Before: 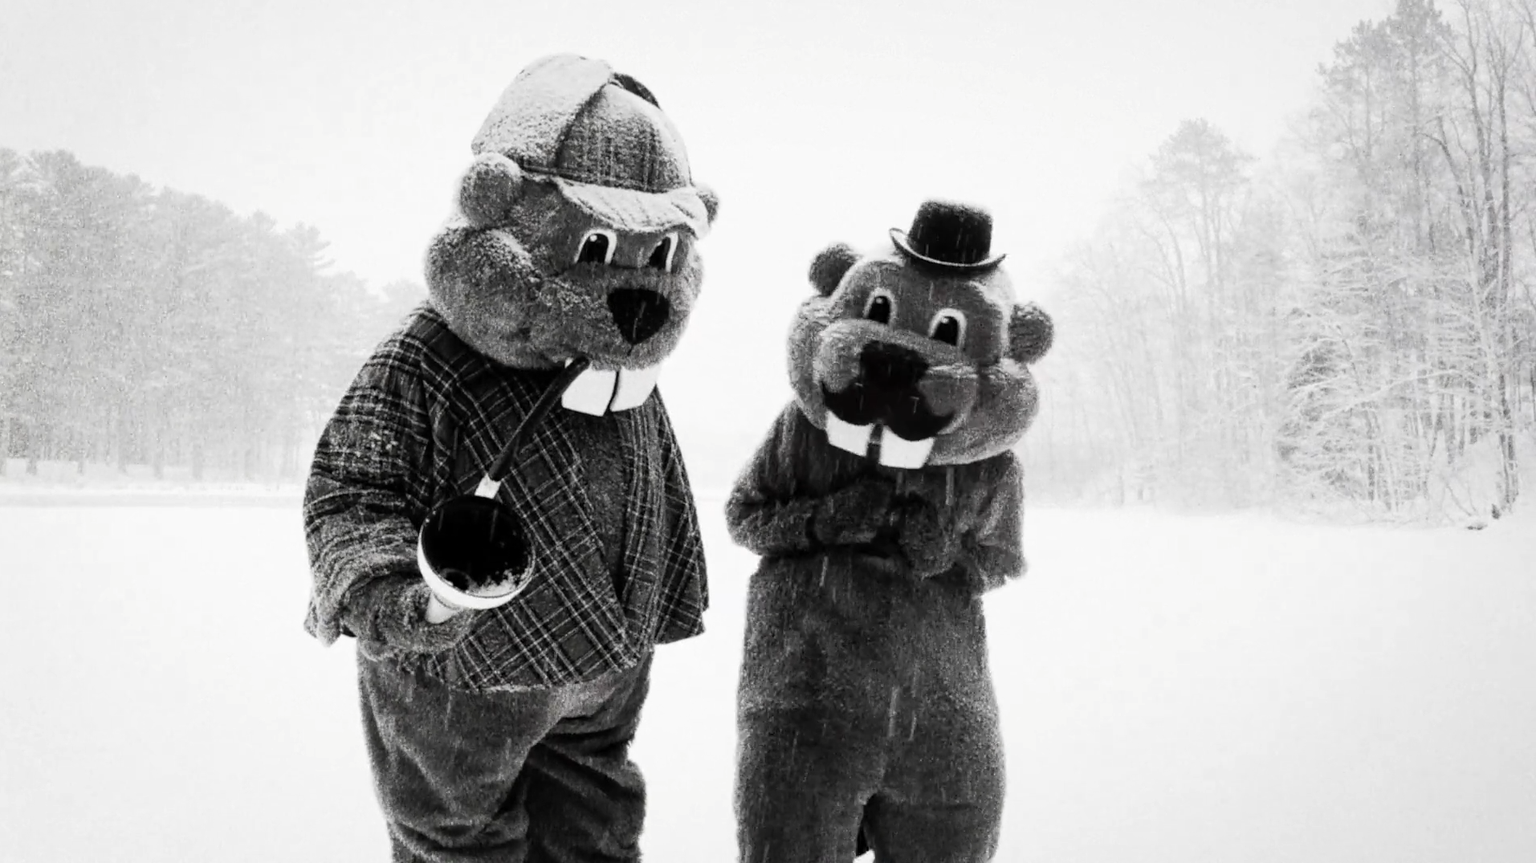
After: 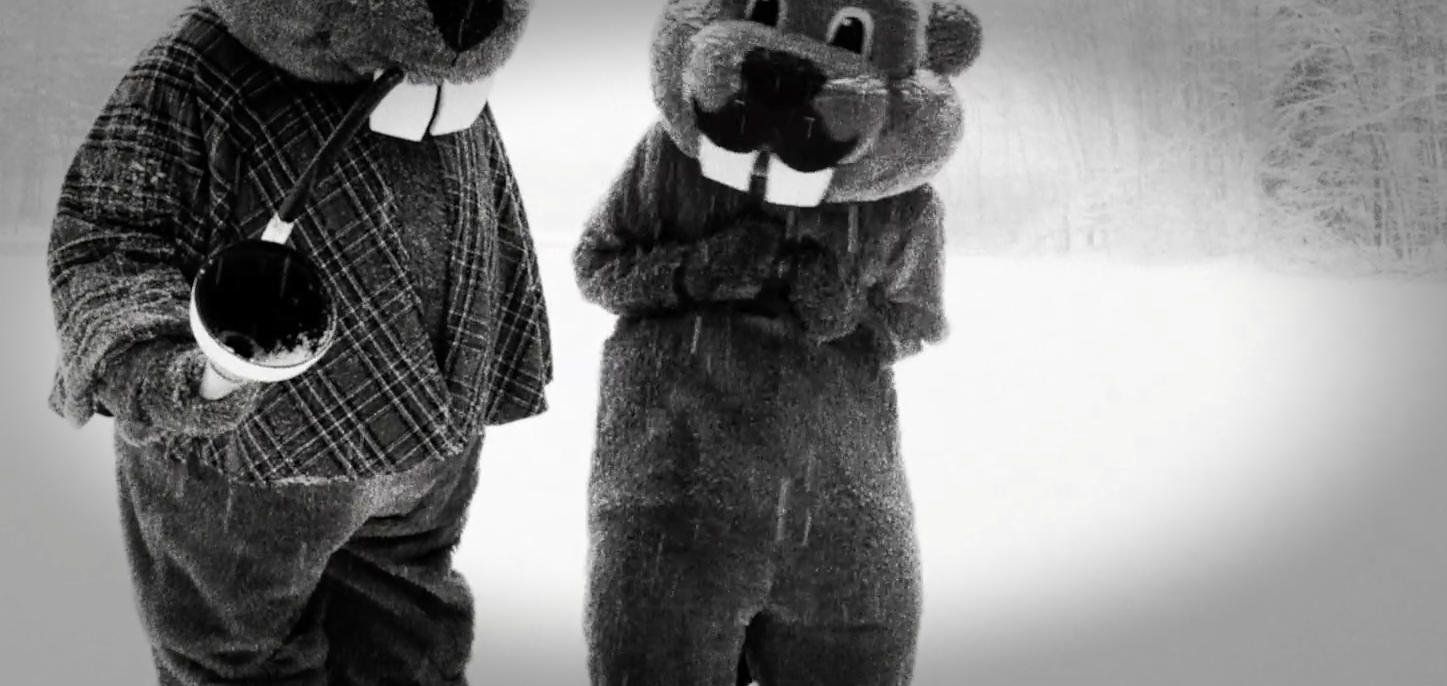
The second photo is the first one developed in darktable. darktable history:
crop and rotate: left 17.299%, top 35.115%, right 7.015%, bottom 1.024%
vignetting: fall-off start 66.7%, fall-off radius 39.74%, brightness -0.576, saturation -0.258, automatic ratio true, width/height ratio 0.671, dithering 16-bit output
